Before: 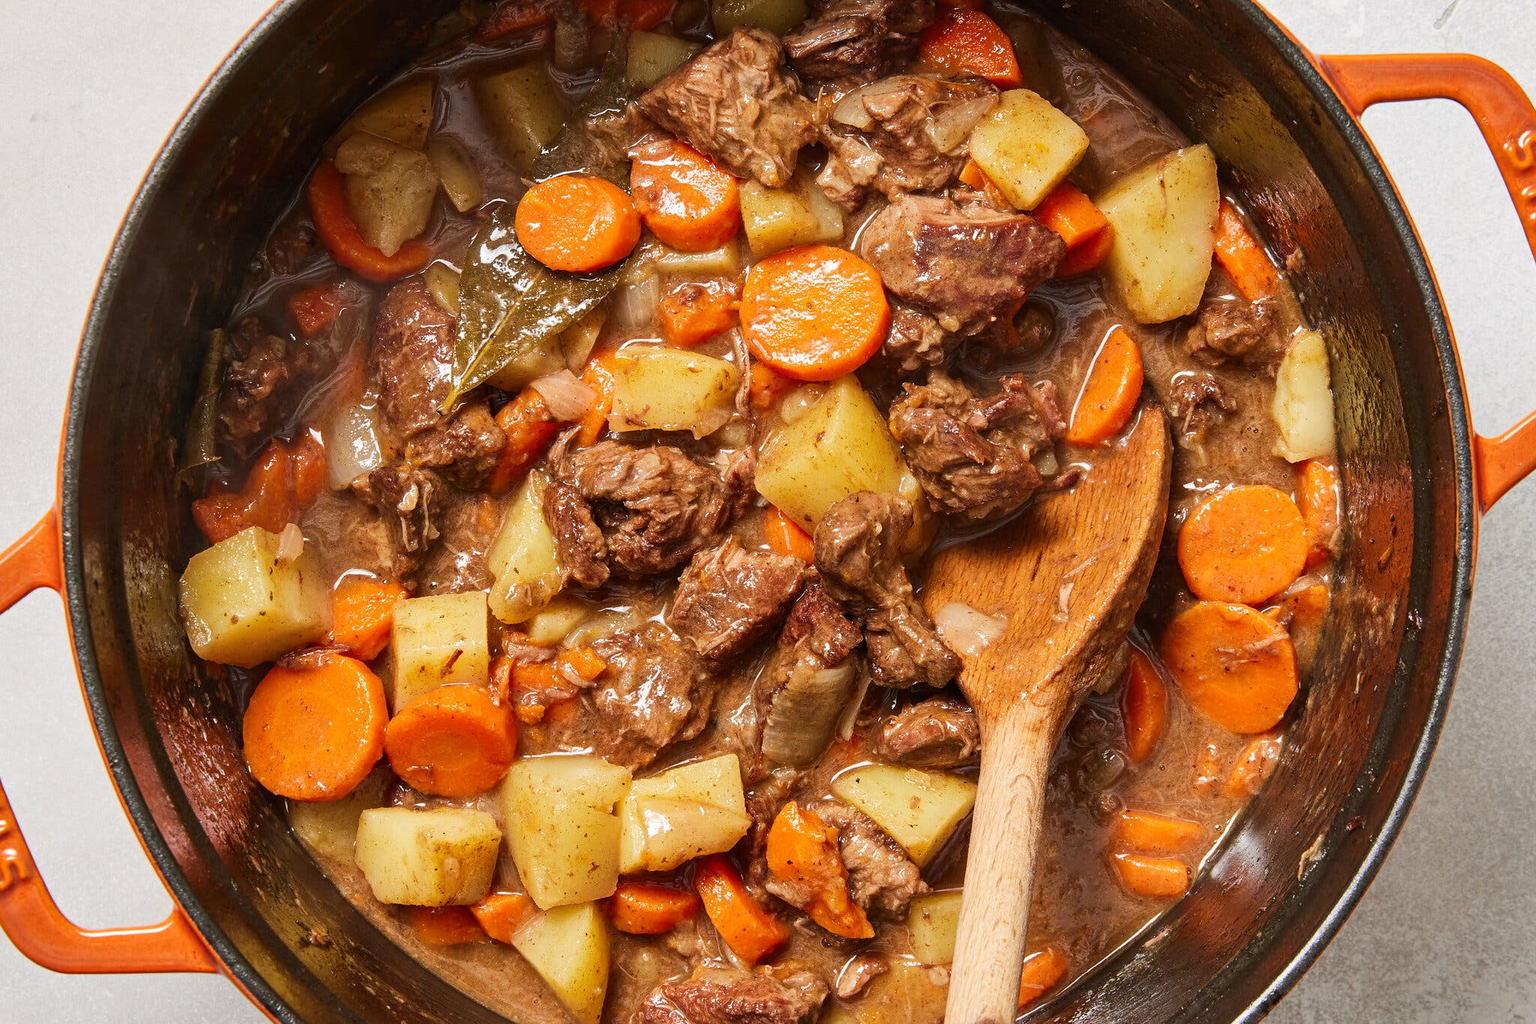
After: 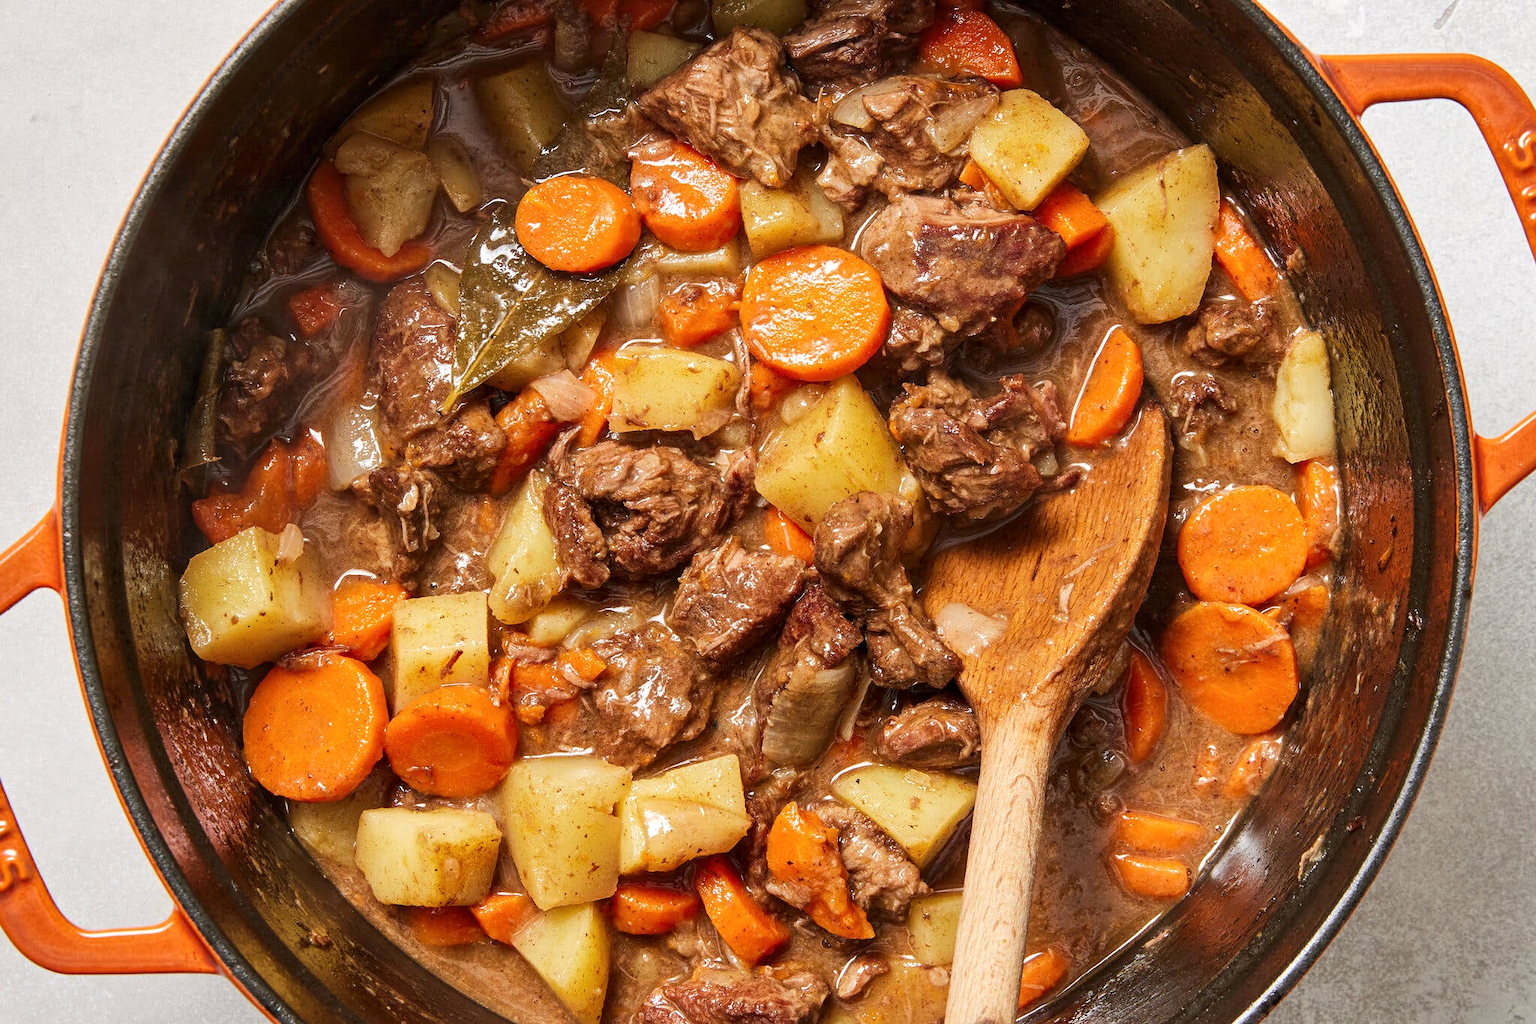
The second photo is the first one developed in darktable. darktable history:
tone equalizer: edges refinement/feathering 500, mask exposure compensation -1.57 EV, preserve details no
local contrast: highlights 106%, shadows 98%, detail 120%, midtone range 0.2
